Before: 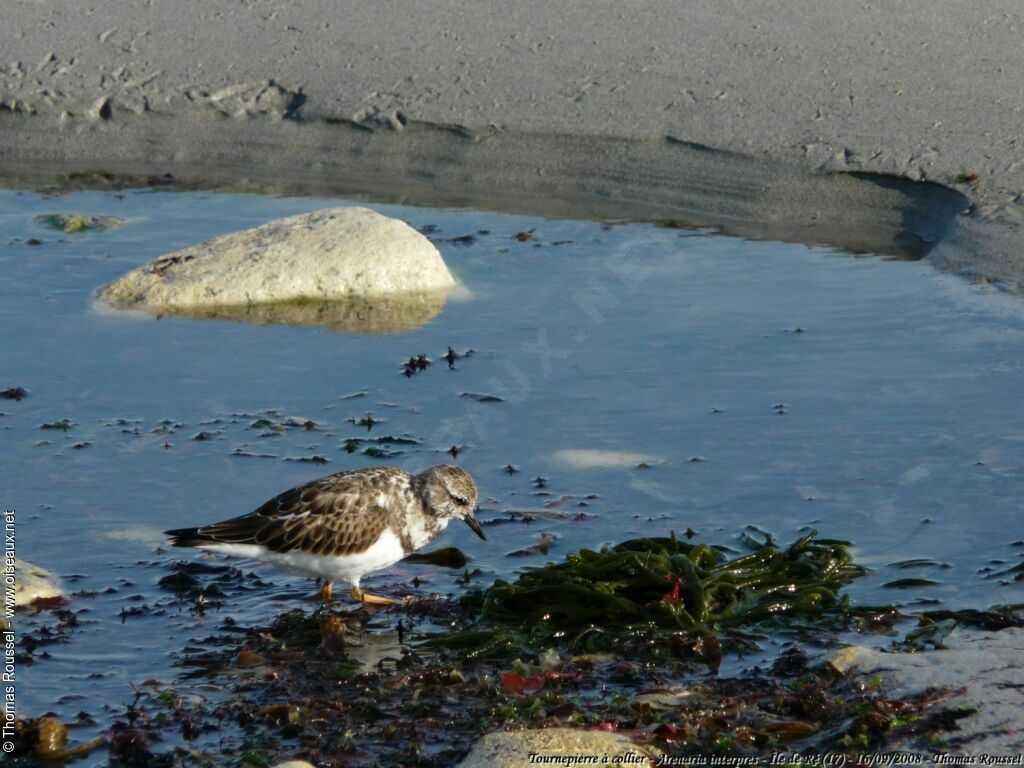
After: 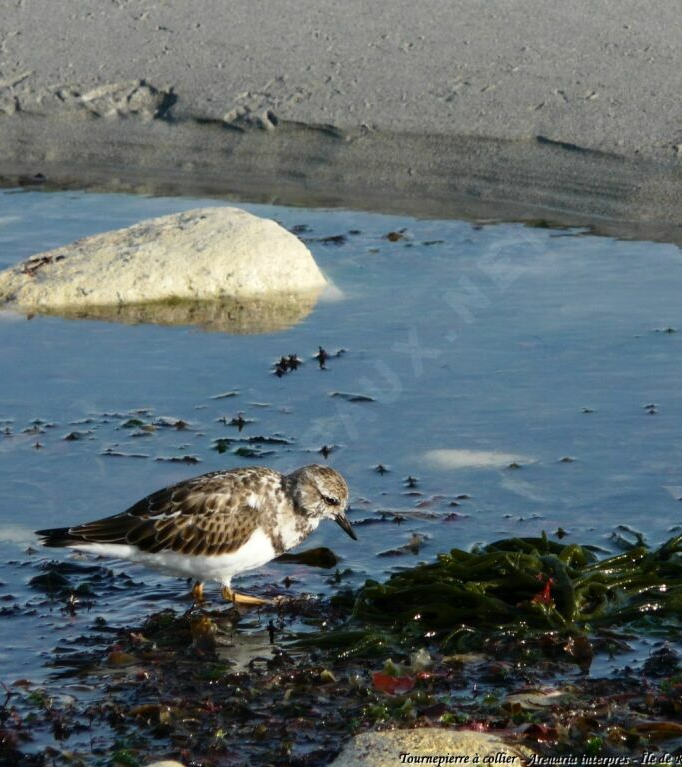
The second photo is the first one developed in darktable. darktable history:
contrast brightness saturation: contrast 0.15, brightness 0.05
crop and rotate: left 12.648%, right 20.685%
